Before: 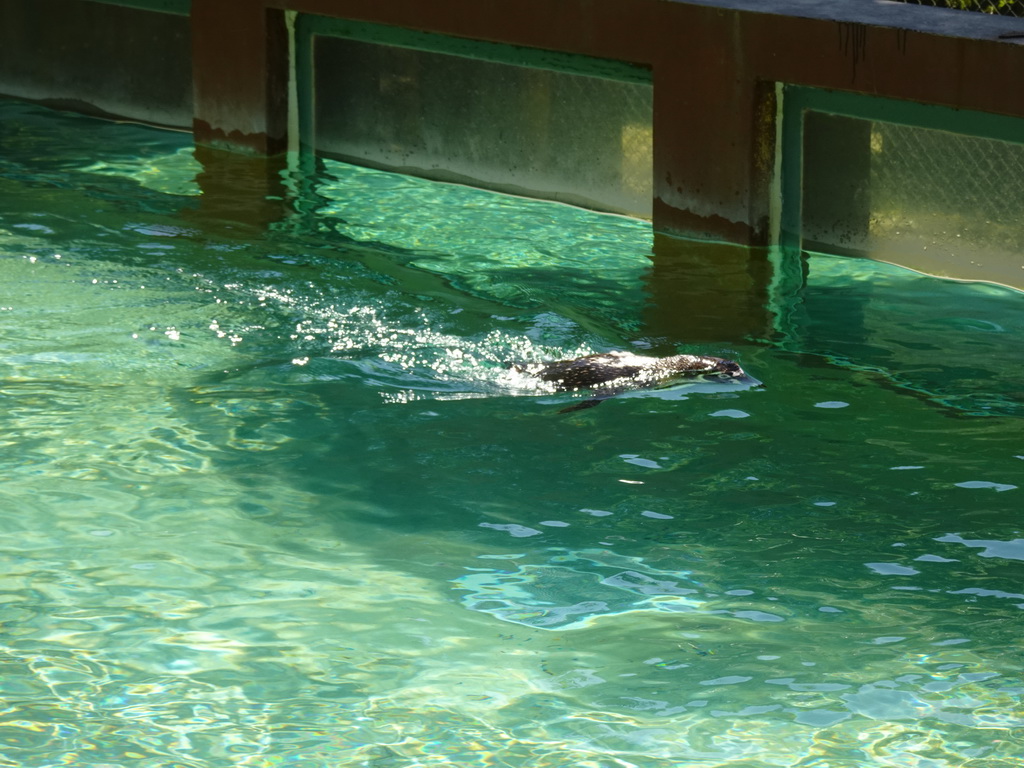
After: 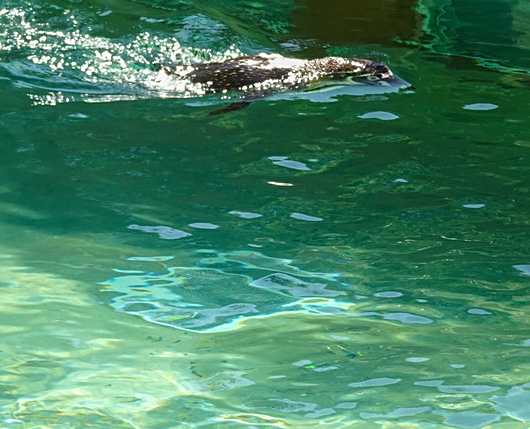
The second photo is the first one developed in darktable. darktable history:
crop: left 34.326%, top 38.832%, right 13.886%, bottom 5.233%
sharpen: on, module defaults
local contrast: detail 109%
contrast brightness saturation: saturation 0.104
